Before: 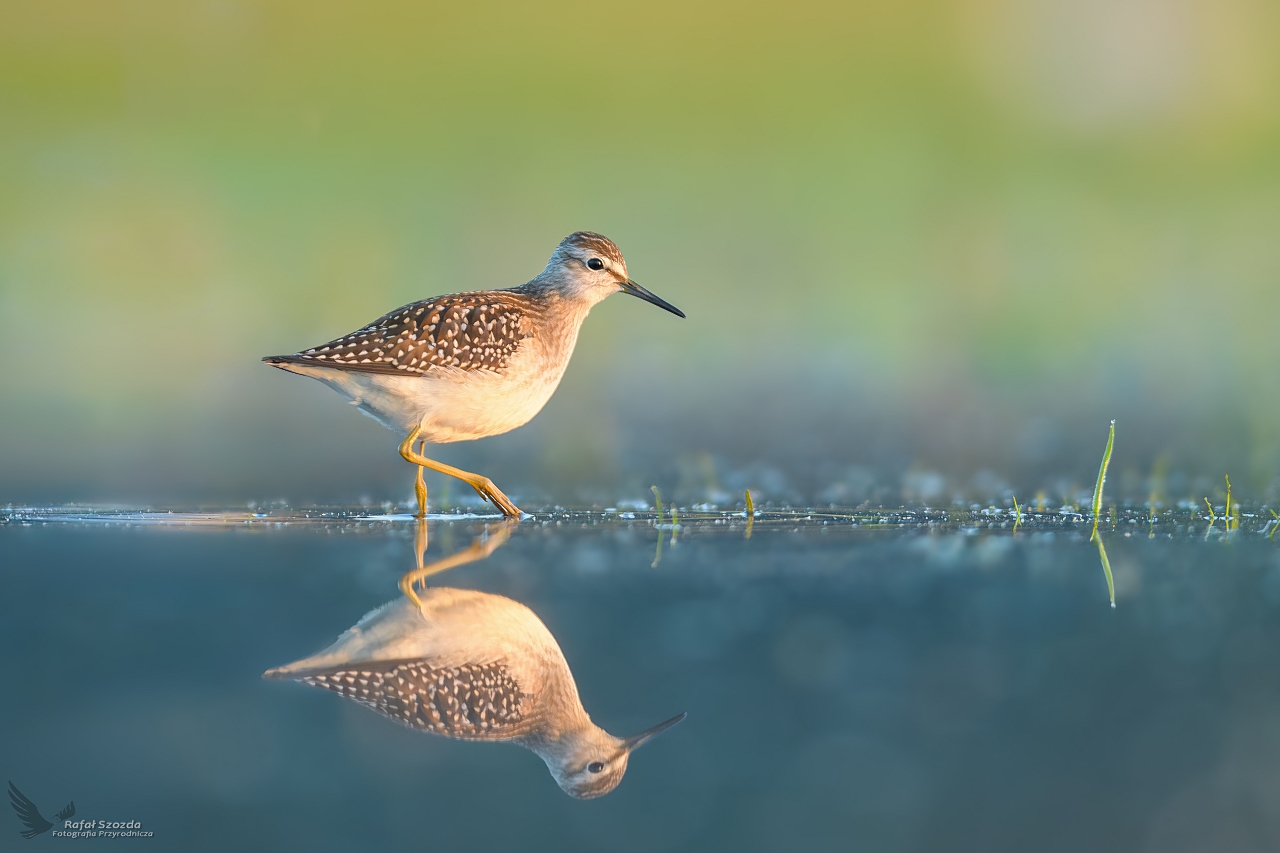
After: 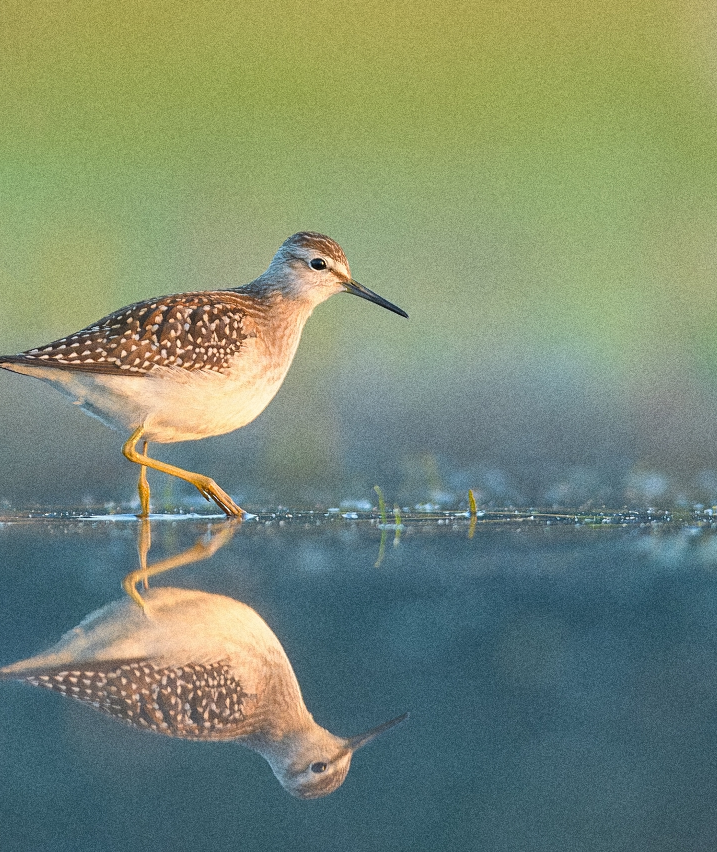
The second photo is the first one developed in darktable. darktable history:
crop: left 21.674%, right 22.086%
grain: coarseness 0.09 ISO, strength 40%
